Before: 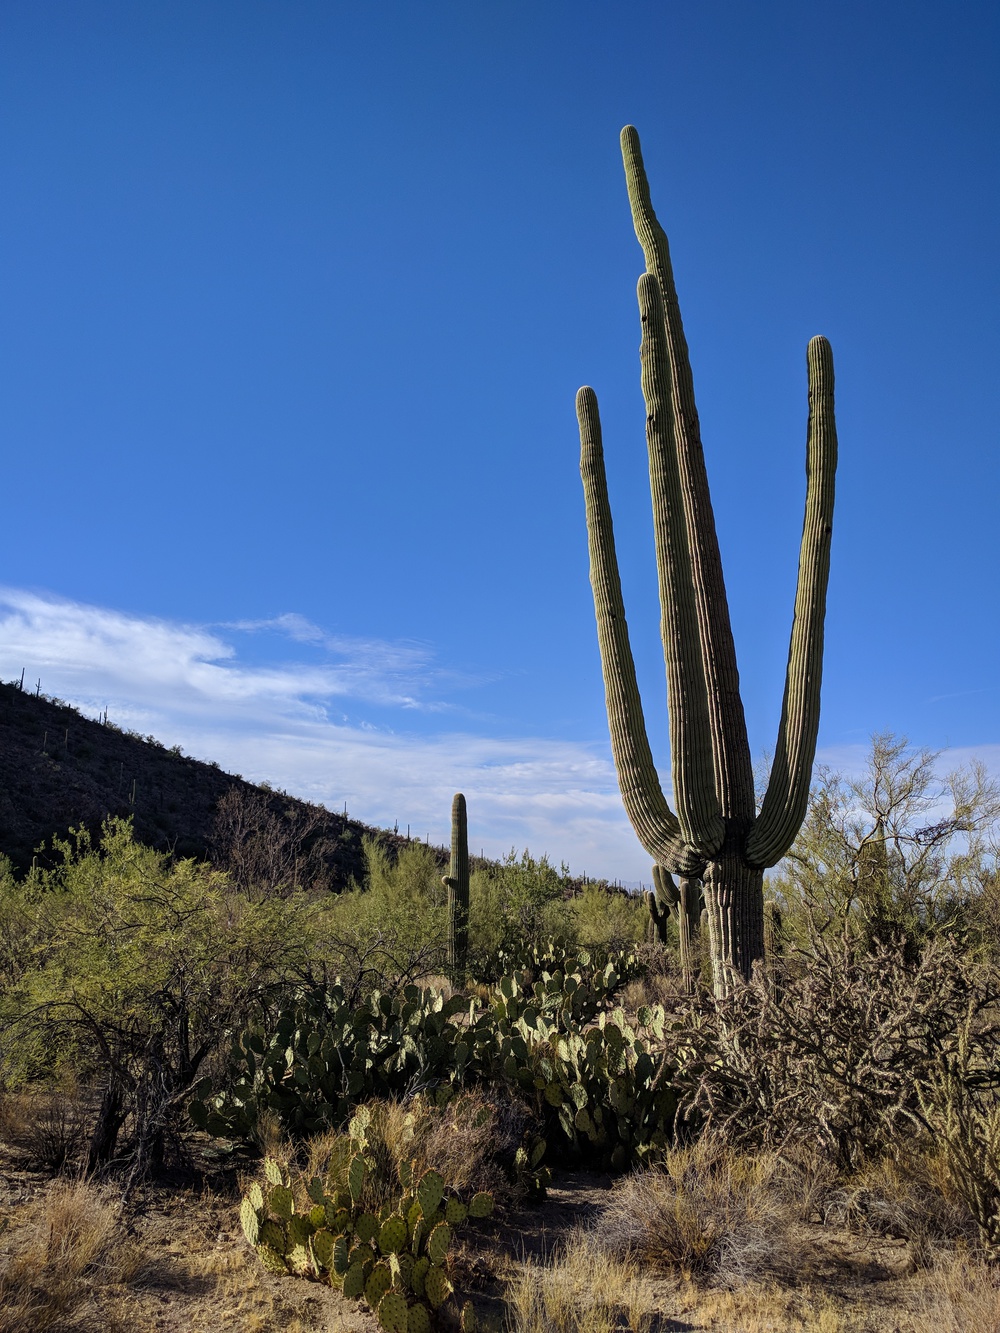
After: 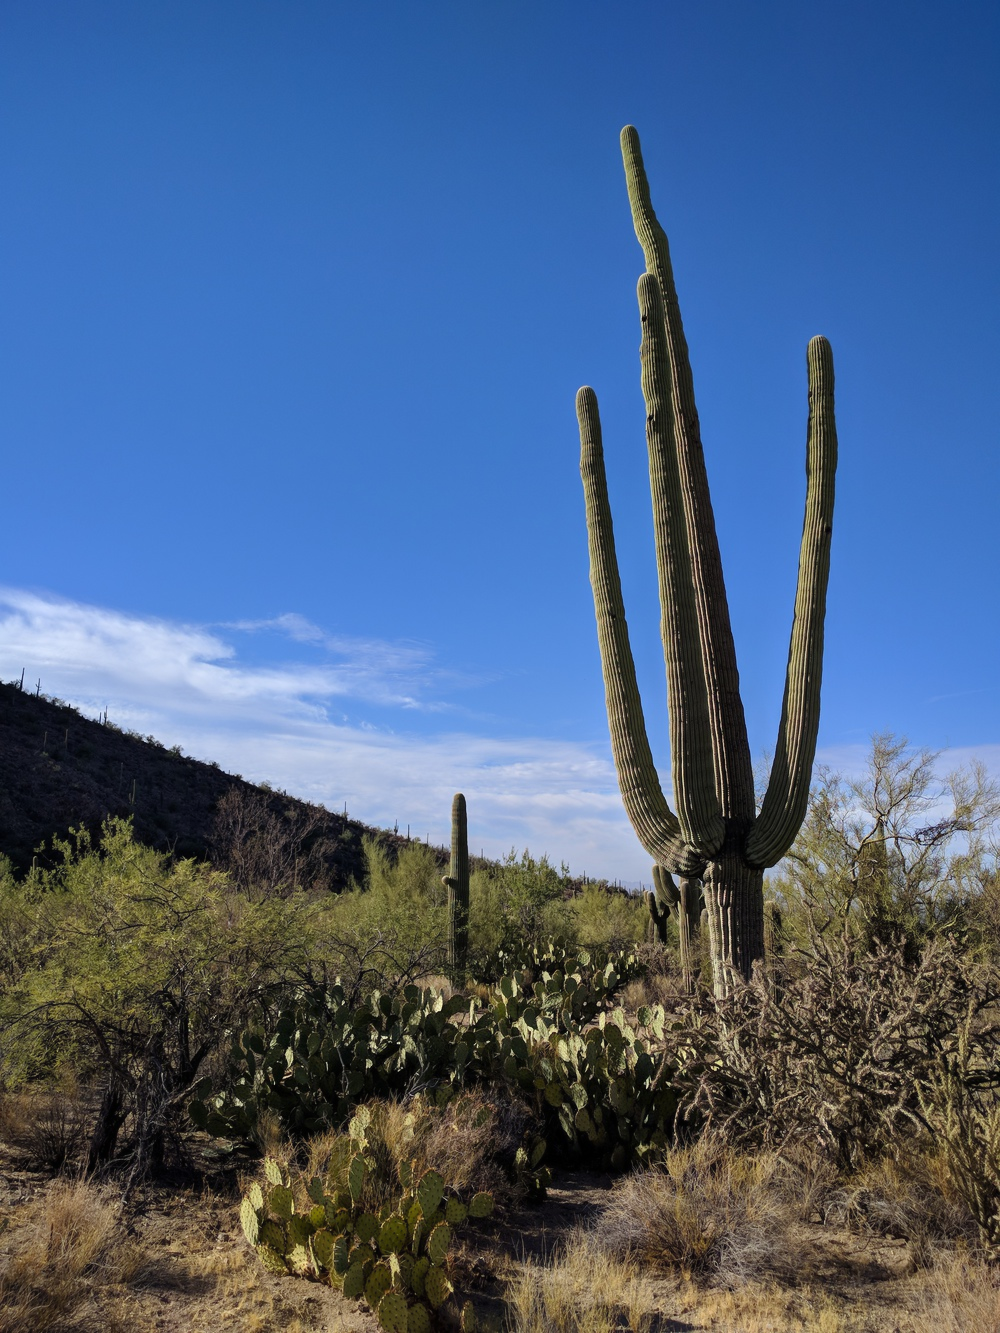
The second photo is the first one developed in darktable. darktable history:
contrast equalizer: y [[0.5 ×4, 0.467, 0.376], [0.5 ×6], [0.5 ×6], [0 ×6], [0 ×6]]
